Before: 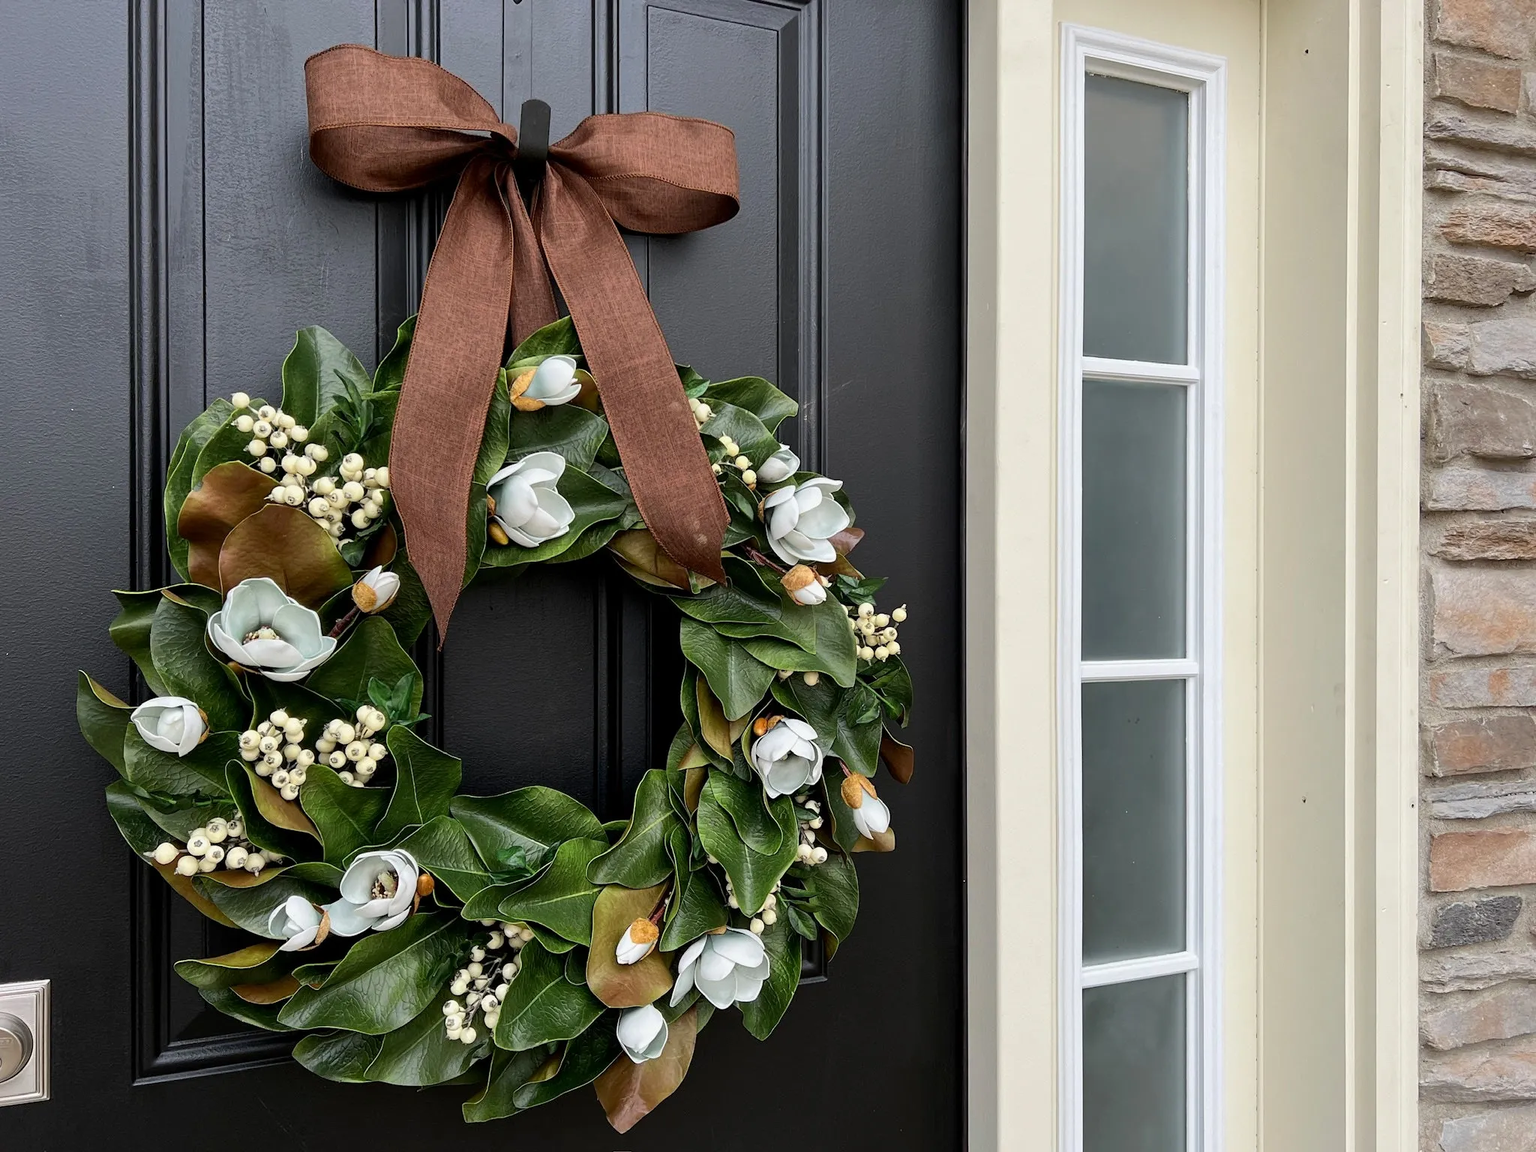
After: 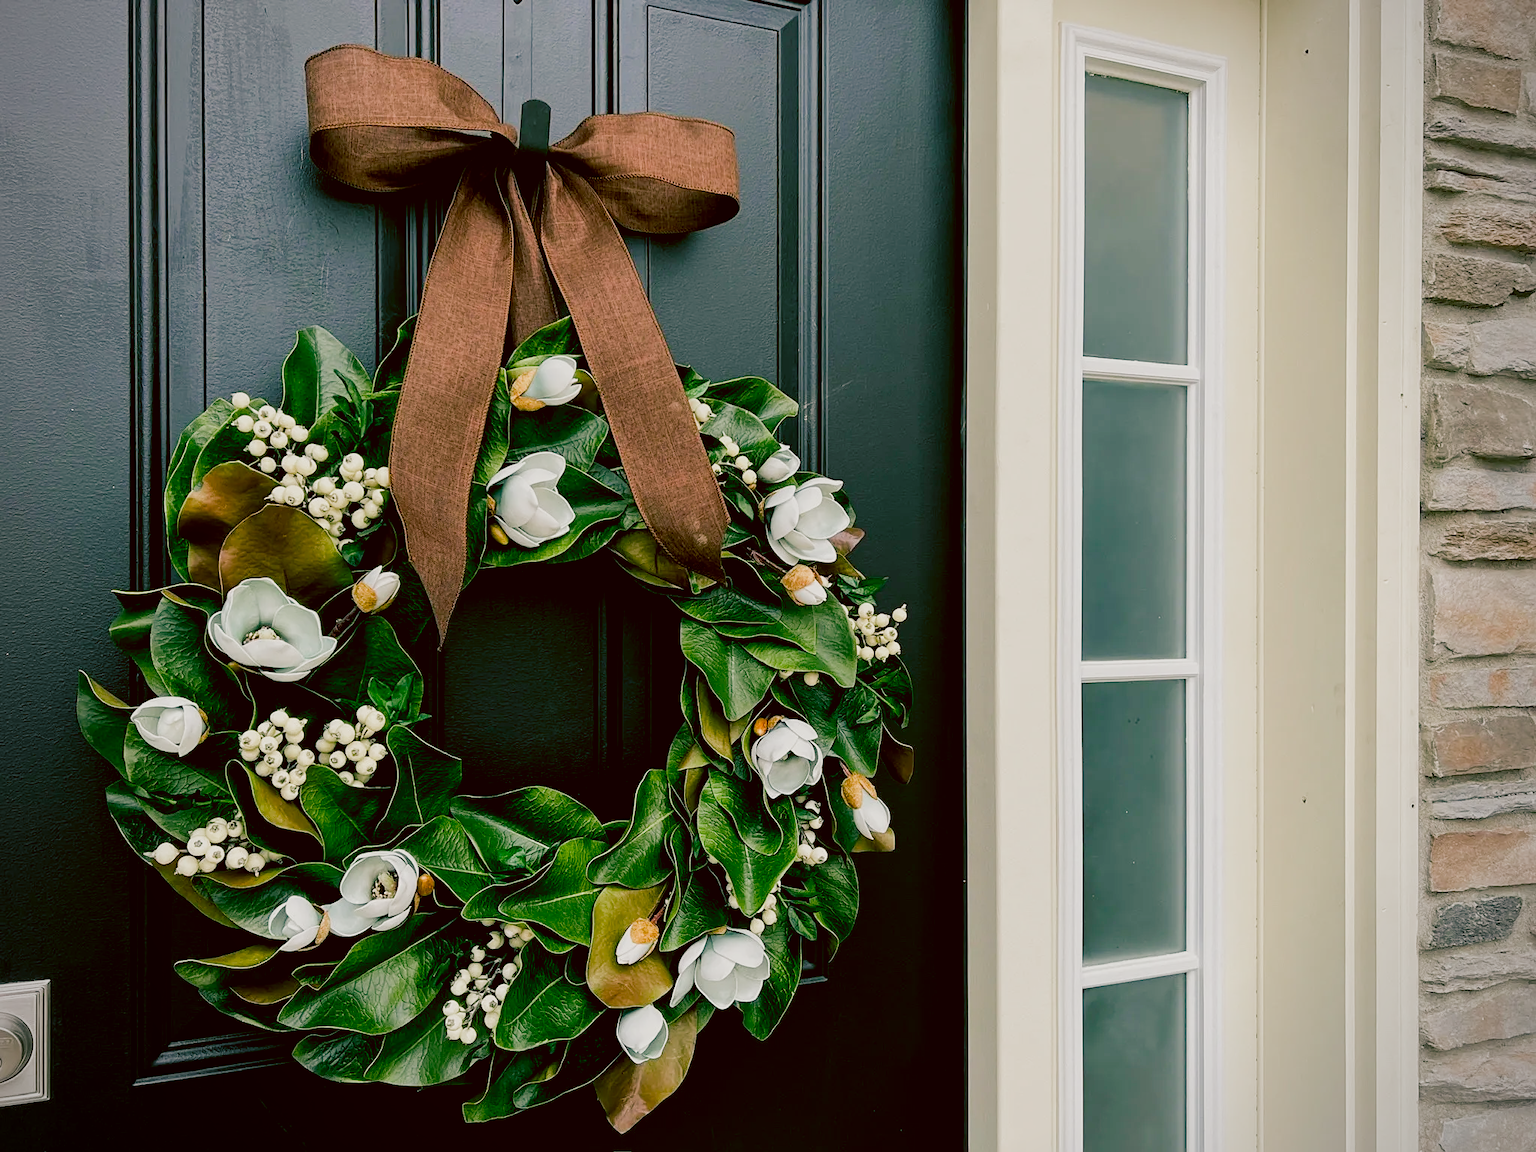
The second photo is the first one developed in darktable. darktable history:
exposure: exposure 0.2 EV, compensate highlight preservation false
color balance rgb: shadows lift › luminance -28.76%, shadows lift › chroma 10%, shadows lift › hue 230°, power › chroma 0.5%, power › hue 215°, highlights gain › luminance 7.14%, highlights gain › chroma 1%, highlights gain › hue 50°, global offset › luminance -0.29%, global offset › hue 260°, perceptual saturation grading › global saturation 20%, perceptual saturation grading › highlights -13.92%, perceptual saturation grading › shadows 50%
sharpen: amount 0.2
filmic rgb: middle gray luminance 18.42%, black relative exposure -11.25 EV, white relative exposure 3.75 EV, threshold 6 EV, target black luminance 0%, hardness 5.87, latitude 57.4%, contrast 0.963, shadows ↔ highlights balance 49.98%, add noise in highlights 0, preserve chrominance luminance Y, color science v3 (2019), use custom middle-gray values true, iterations of high-quality reconstruction 0, contrast in highlights soft, enable highlight reconstruction true
color correction: highlights a* -0.482, highlights b* 0.161, shadows a* 4.66, shadows b* 20.72
white balance: red 0.986, blue 1.01
vignetting: fall-off radius 60.92%
